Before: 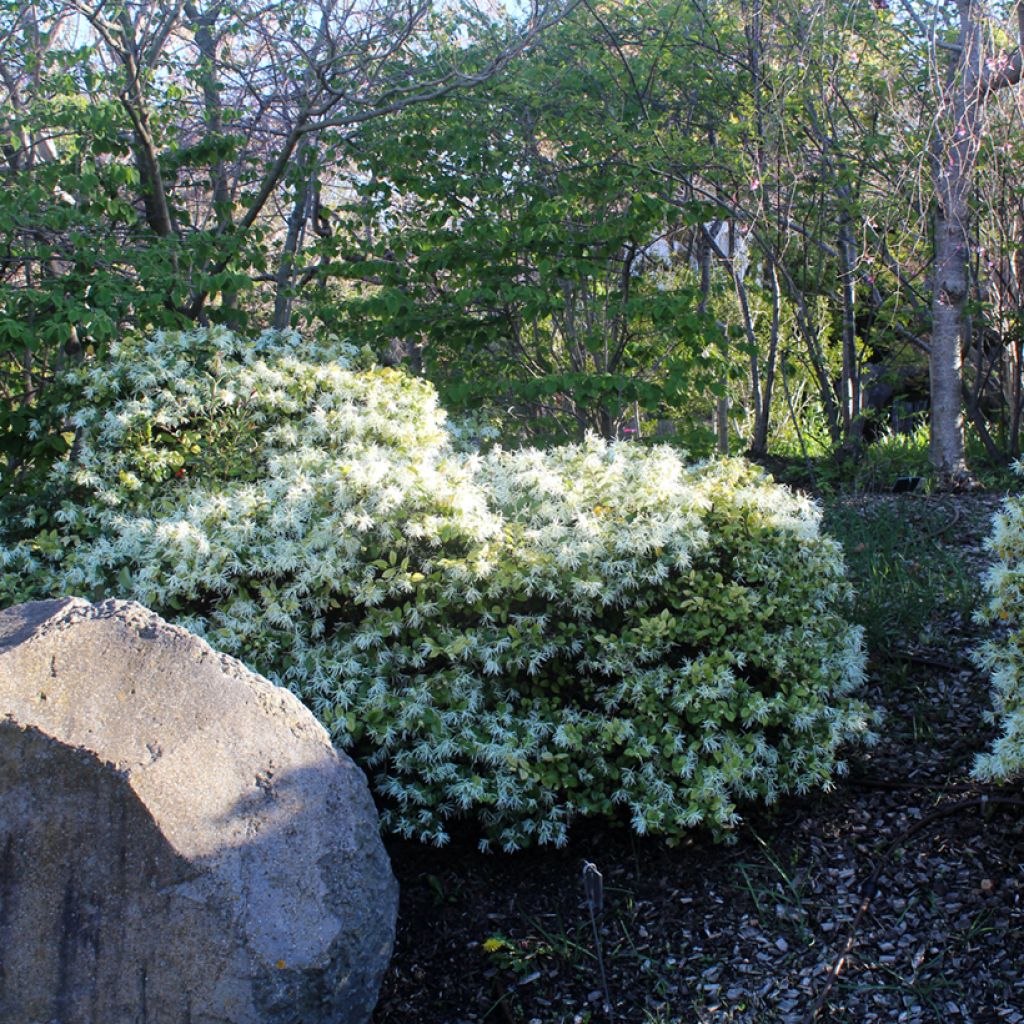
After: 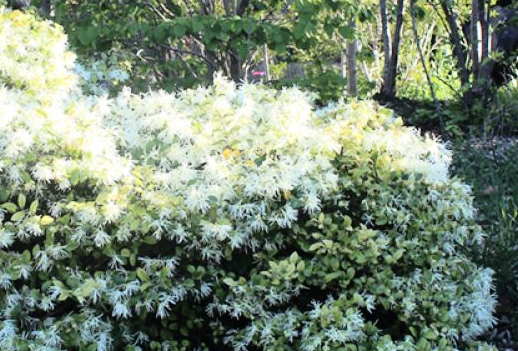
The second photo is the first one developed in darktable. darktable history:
crop: left 36.323%, top 34.894%, right 13.046%, bottom 30.74%
tone curve: curves: ch0 [(0, 0) (0.003, 0.003) (0.011, 0.01) (0.025, 0.023) (0.044, 0.041) (0.069, 0.064) (0.1, 0.094) (0.136, 0.143) (0.177, 0.205) (0.224, 0.281) (0.277, 0.367) (0.335, 0.457) (0.399, 0.542) (0.468, 0.629) (0.543, 0.711) (0.623, 0.788) (0.709, 0.863) (0.801, 0.912) (0.898, 0.955) (1, 1)], color space Lab, independent channels, preserve colors none
